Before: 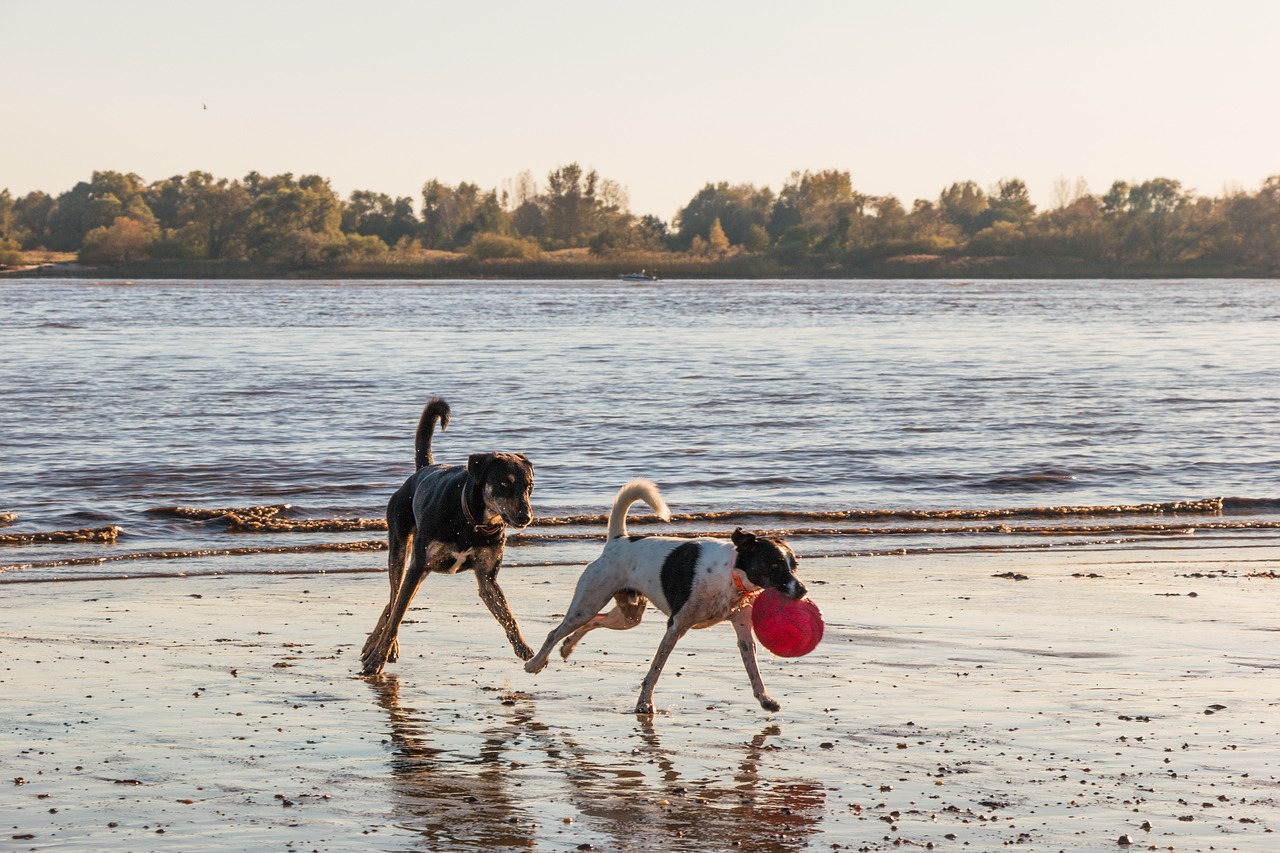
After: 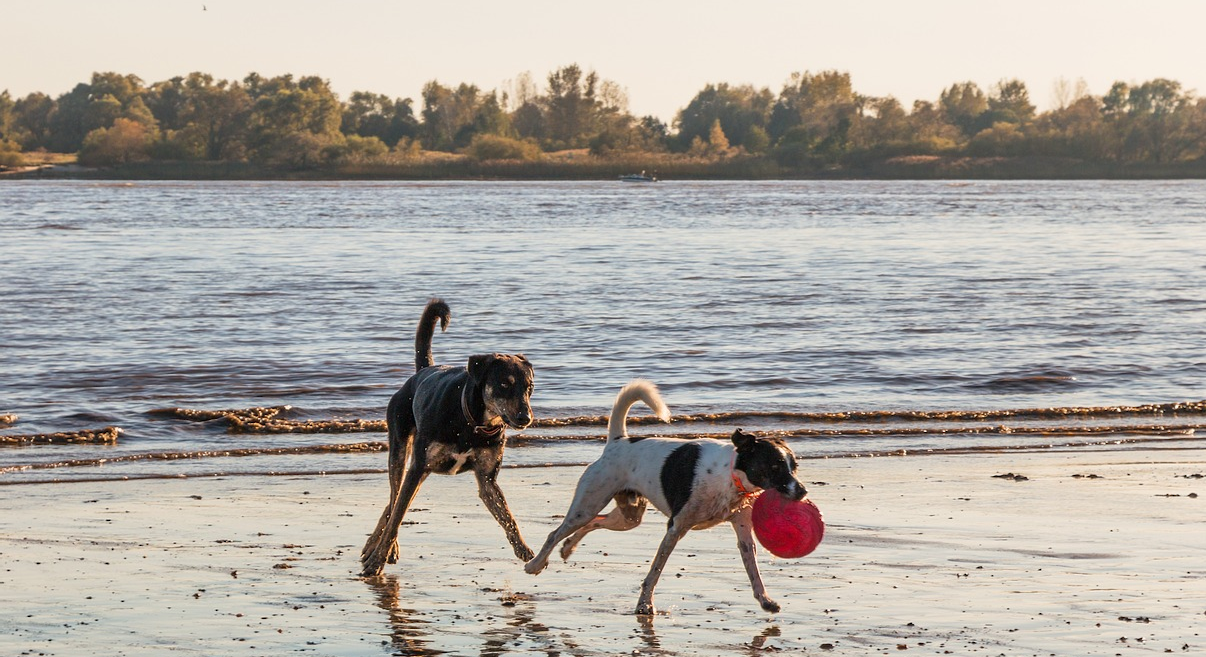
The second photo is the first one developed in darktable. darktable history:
crop and rotate: angle 0.03°, top 11.643%, right 5.651%, bottom 11.189%
white balance: red 1, blue 1
